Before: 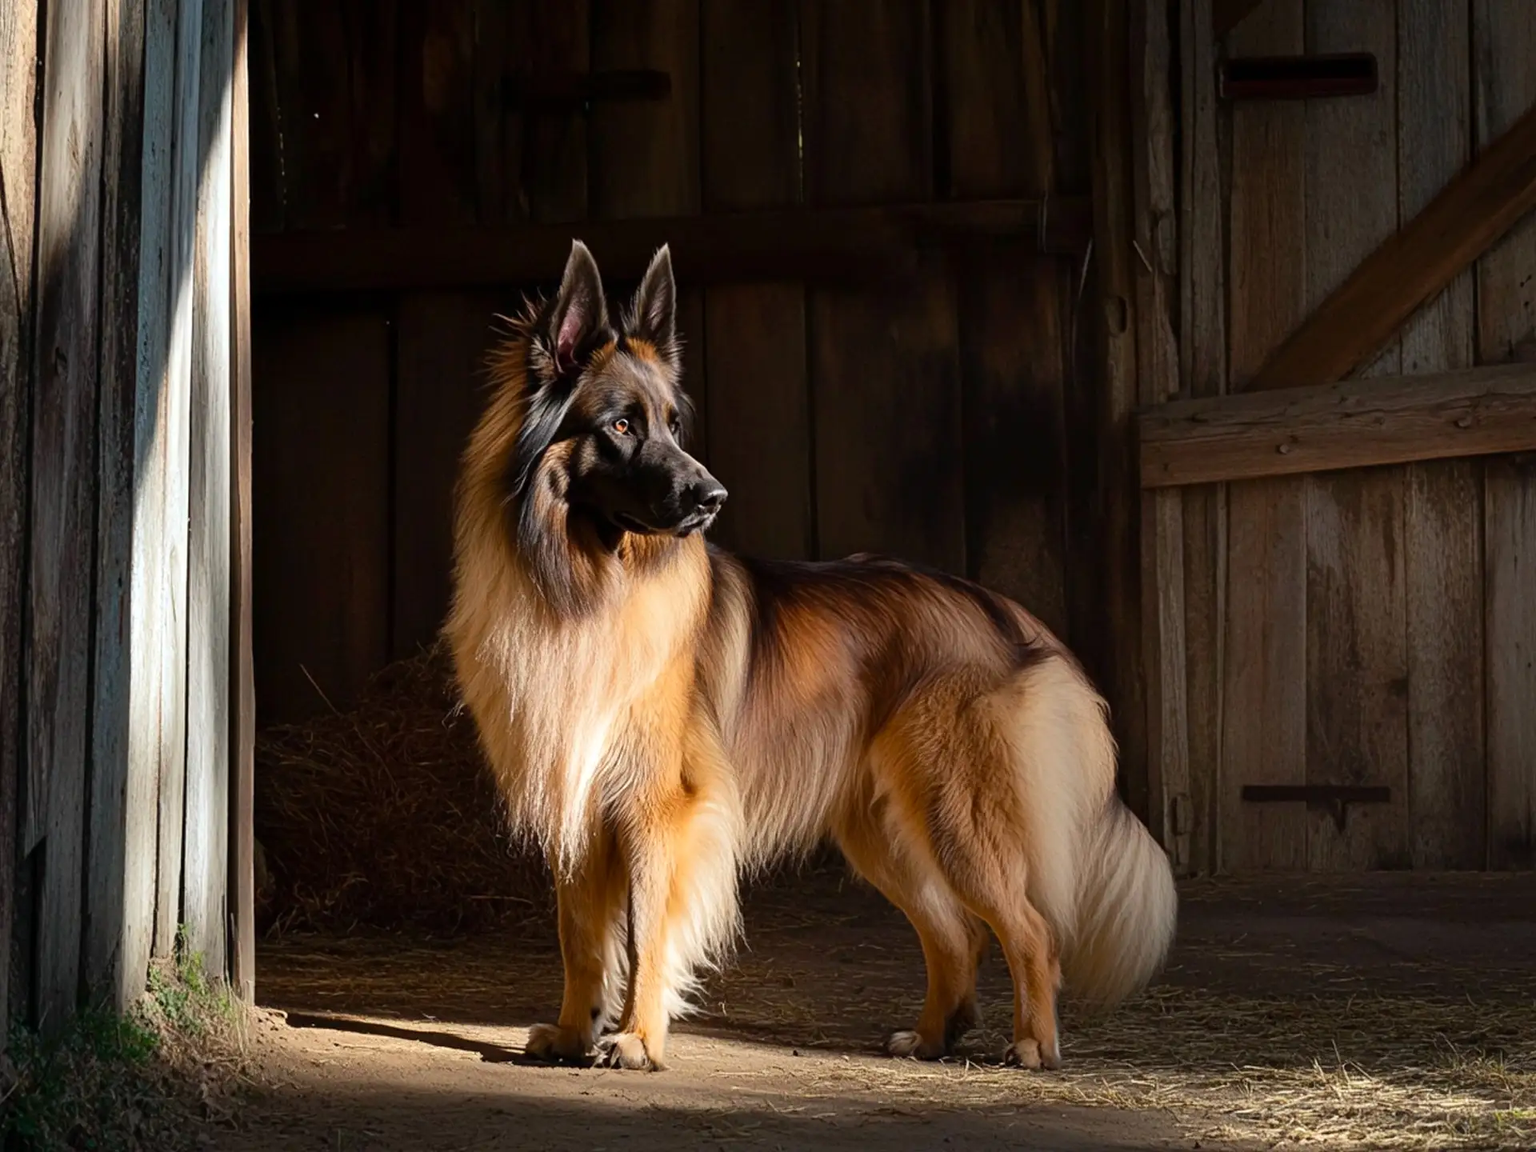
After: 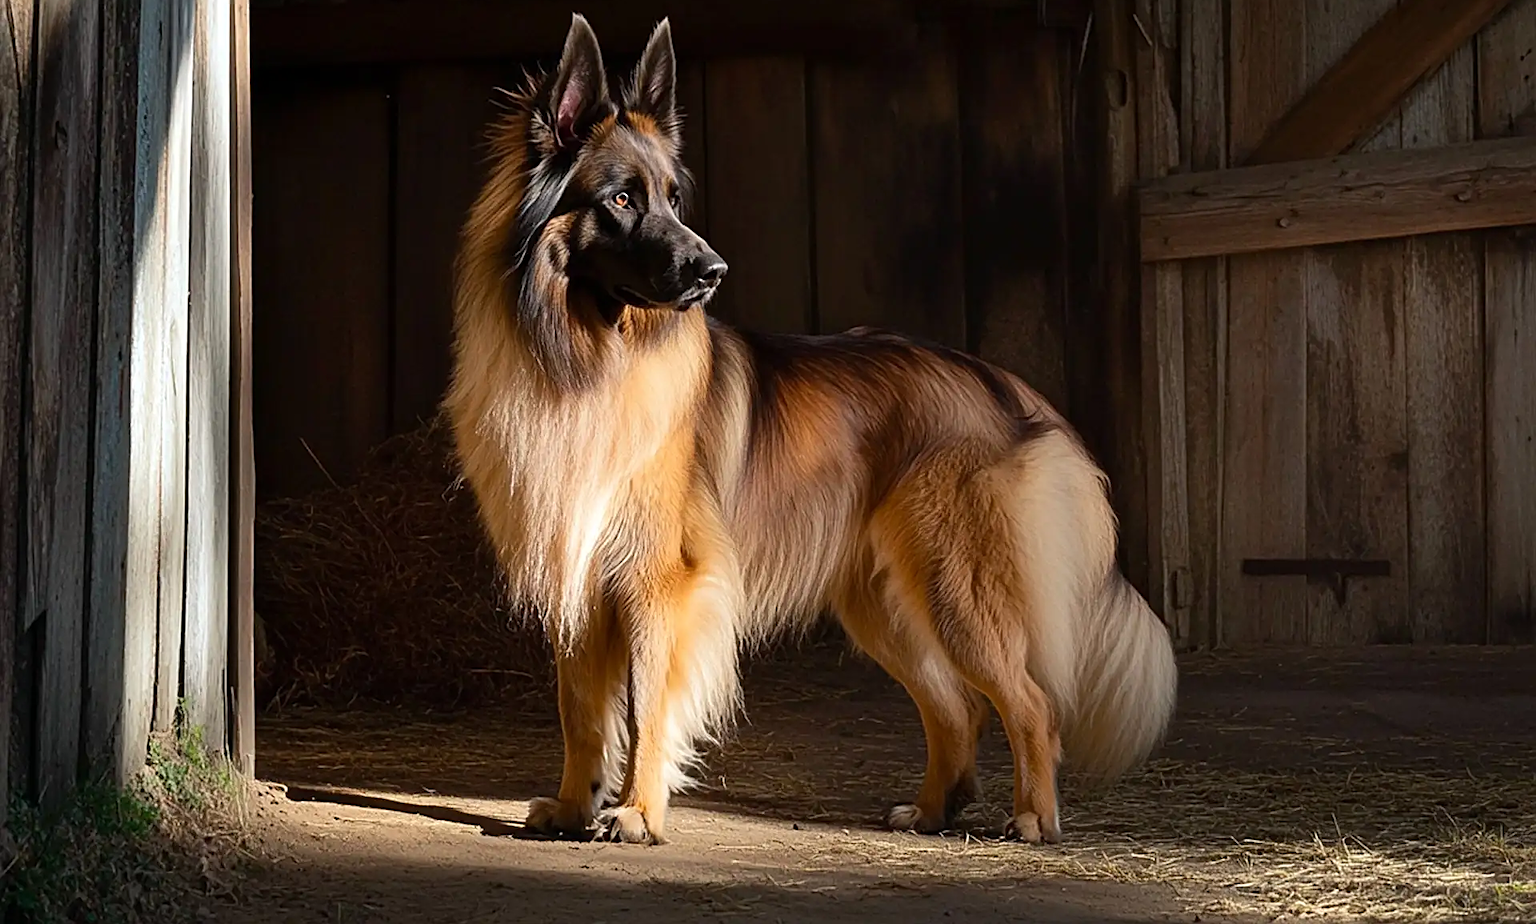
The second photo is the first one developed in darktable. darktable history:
crop and rotate: top 19.683%
sharpen: on, module defaults
